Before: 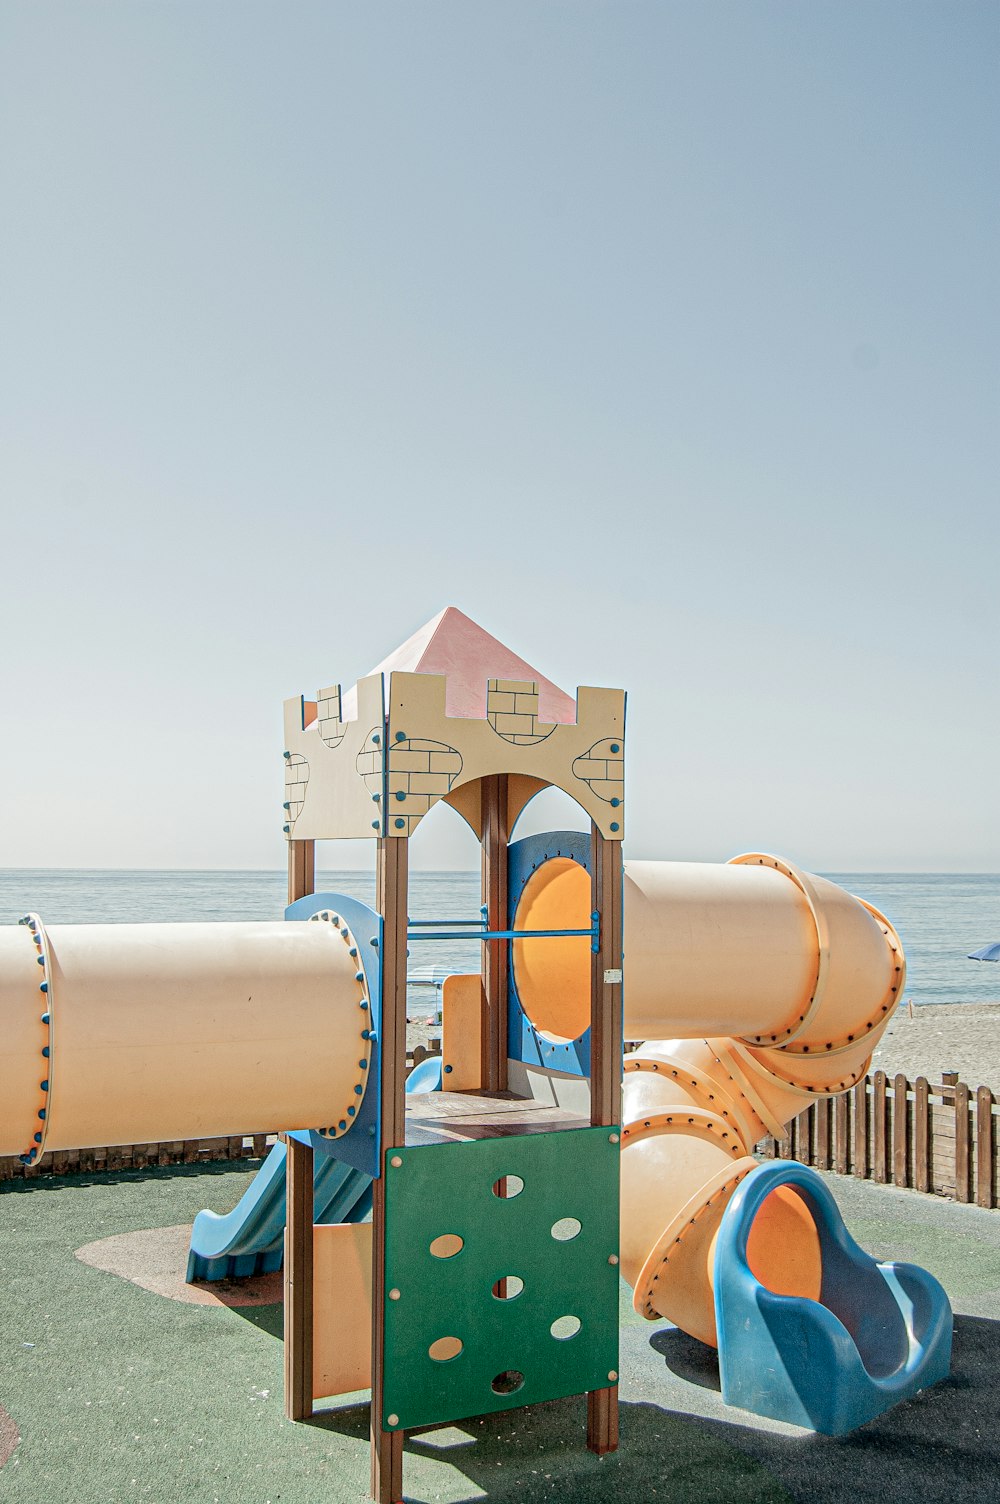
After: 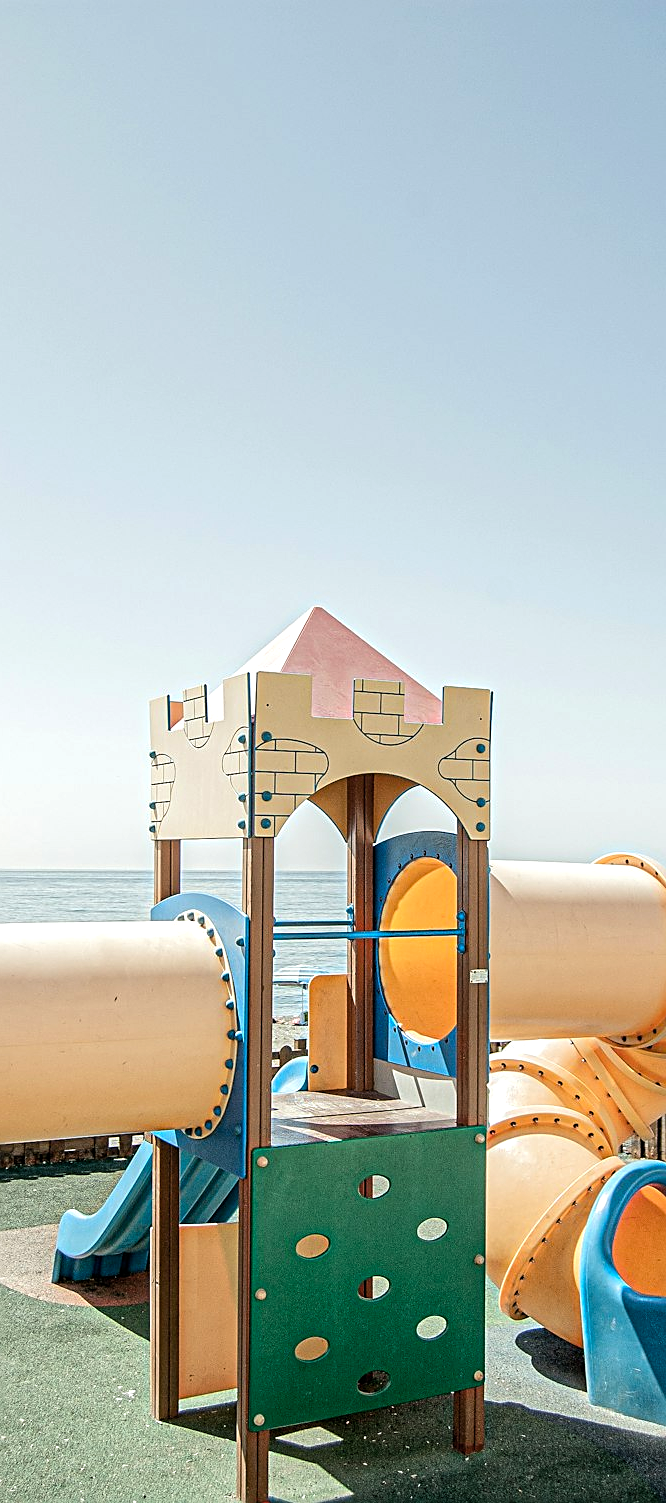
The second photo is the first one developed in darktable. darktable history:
crop and rotate: left 13.409%, right 19.924%
color balance rgb: linear chroma grading › global chroma 10%, global vibrance 10%, contrast 15%, saturation formula JzAzBz (2021)
sharpen: on, module defaults
